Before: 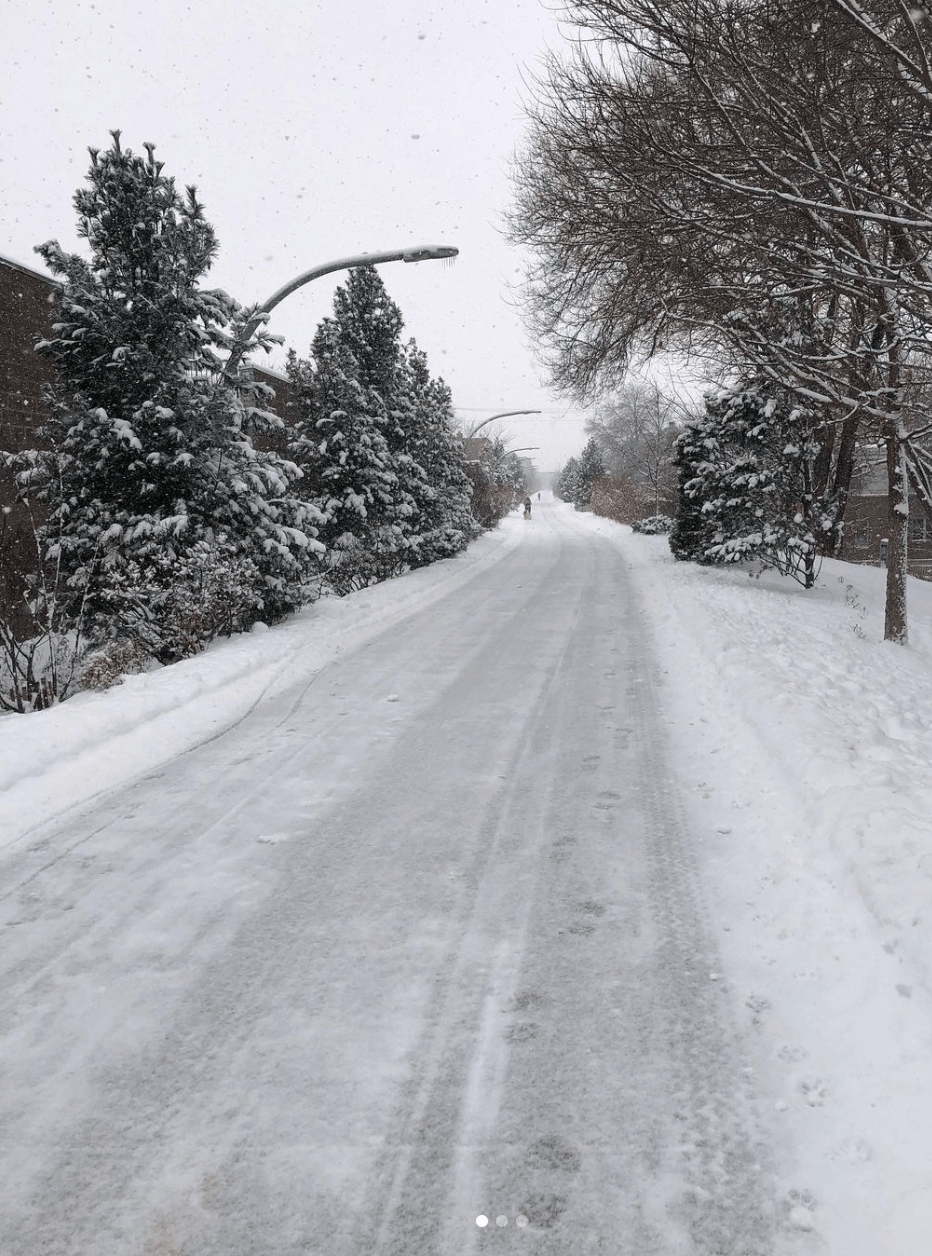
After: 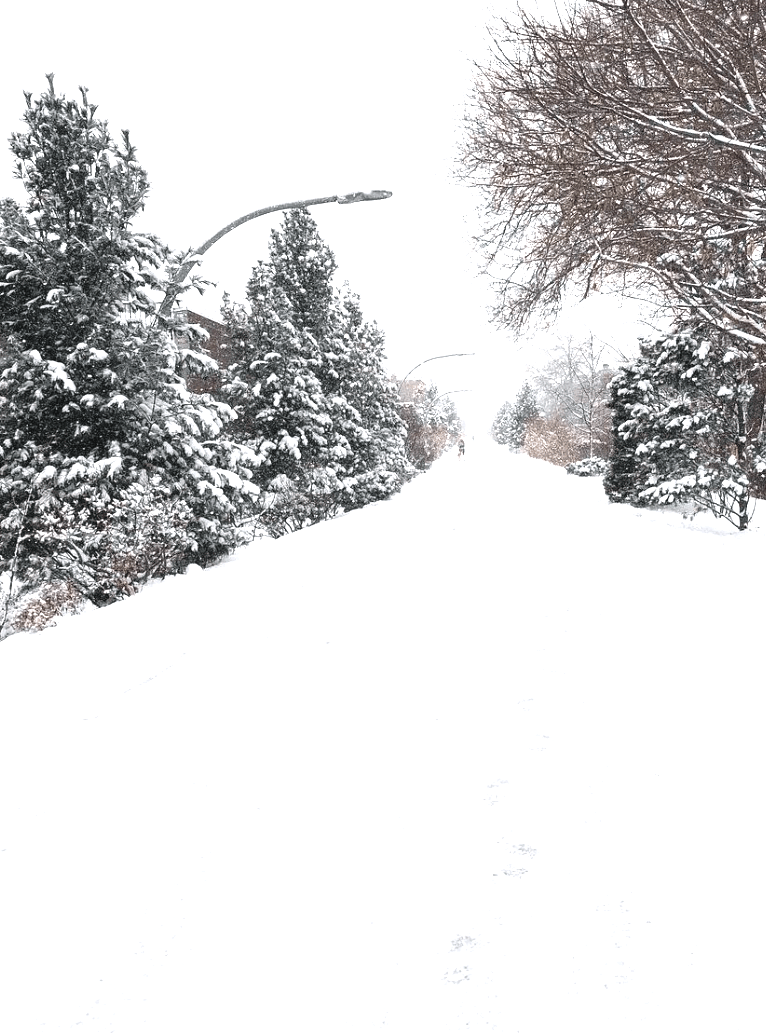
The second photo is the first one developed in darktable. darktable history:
exposure: black level correction 0, exposure 1.68 EV, compensate highlight preservation false
crop and rotate: left 7.17%, top 4.653%, right 10.578%, bottom 13.033%
